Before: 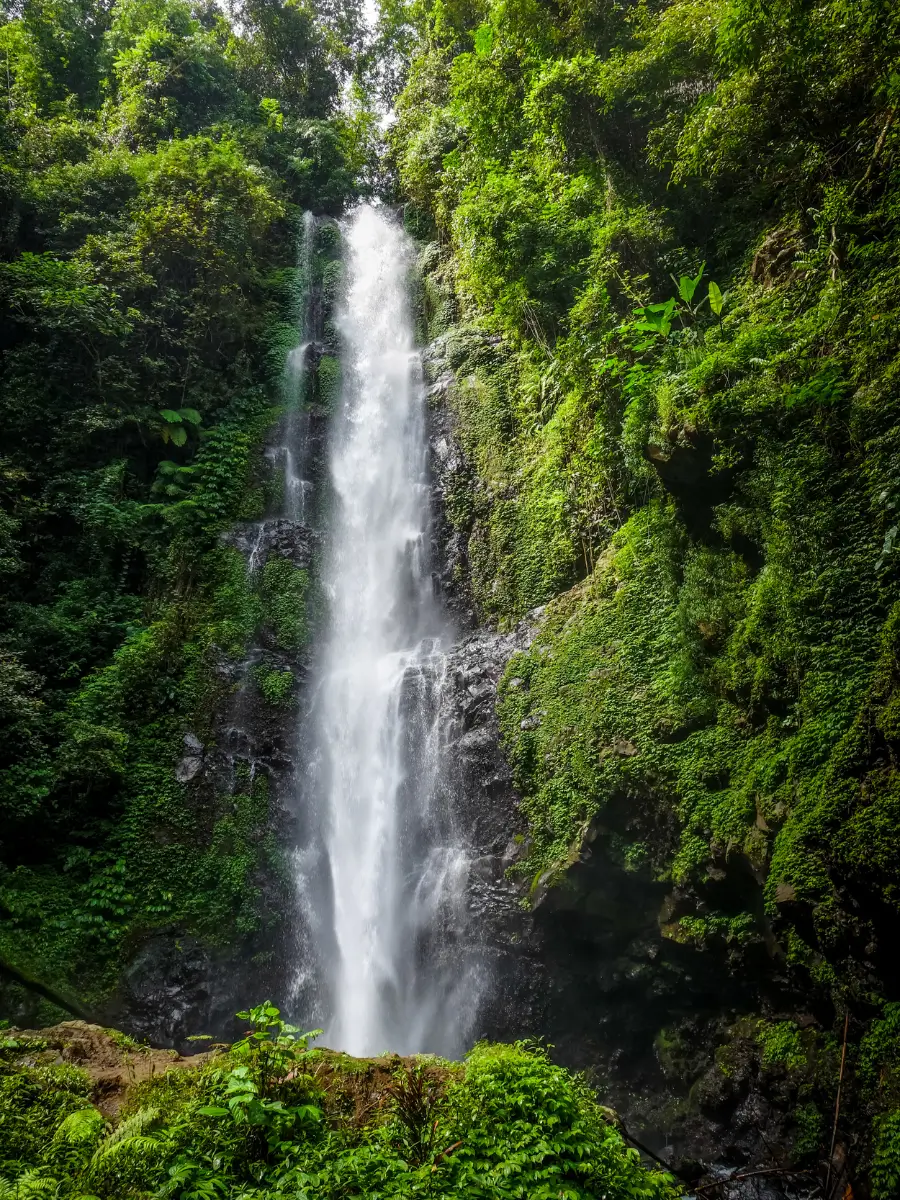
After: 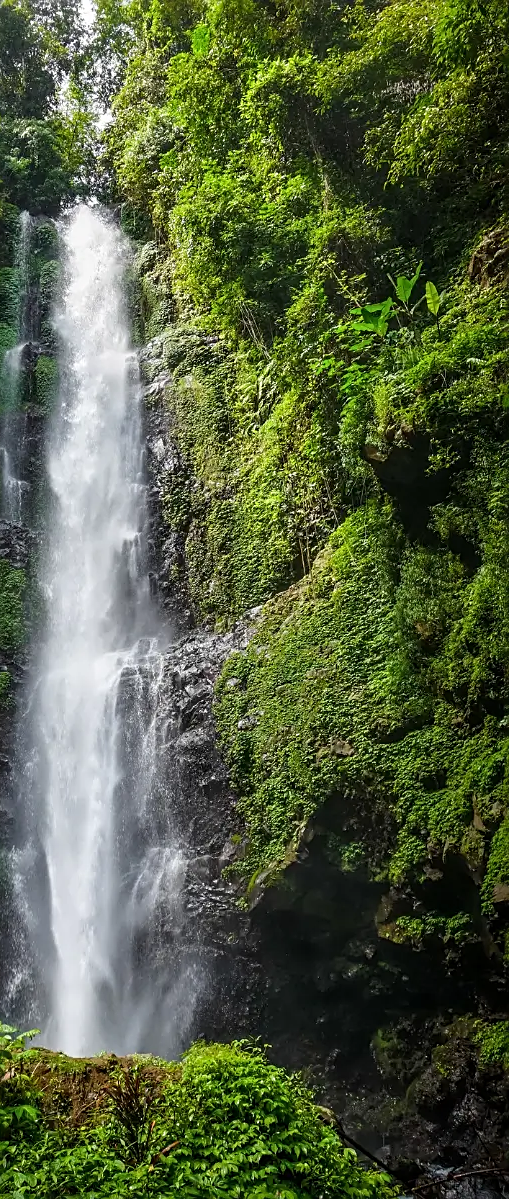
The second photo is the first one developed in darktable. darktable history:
sharpen: on, module defaults
crop: left 31.477%, top 0%, right 11.884%
